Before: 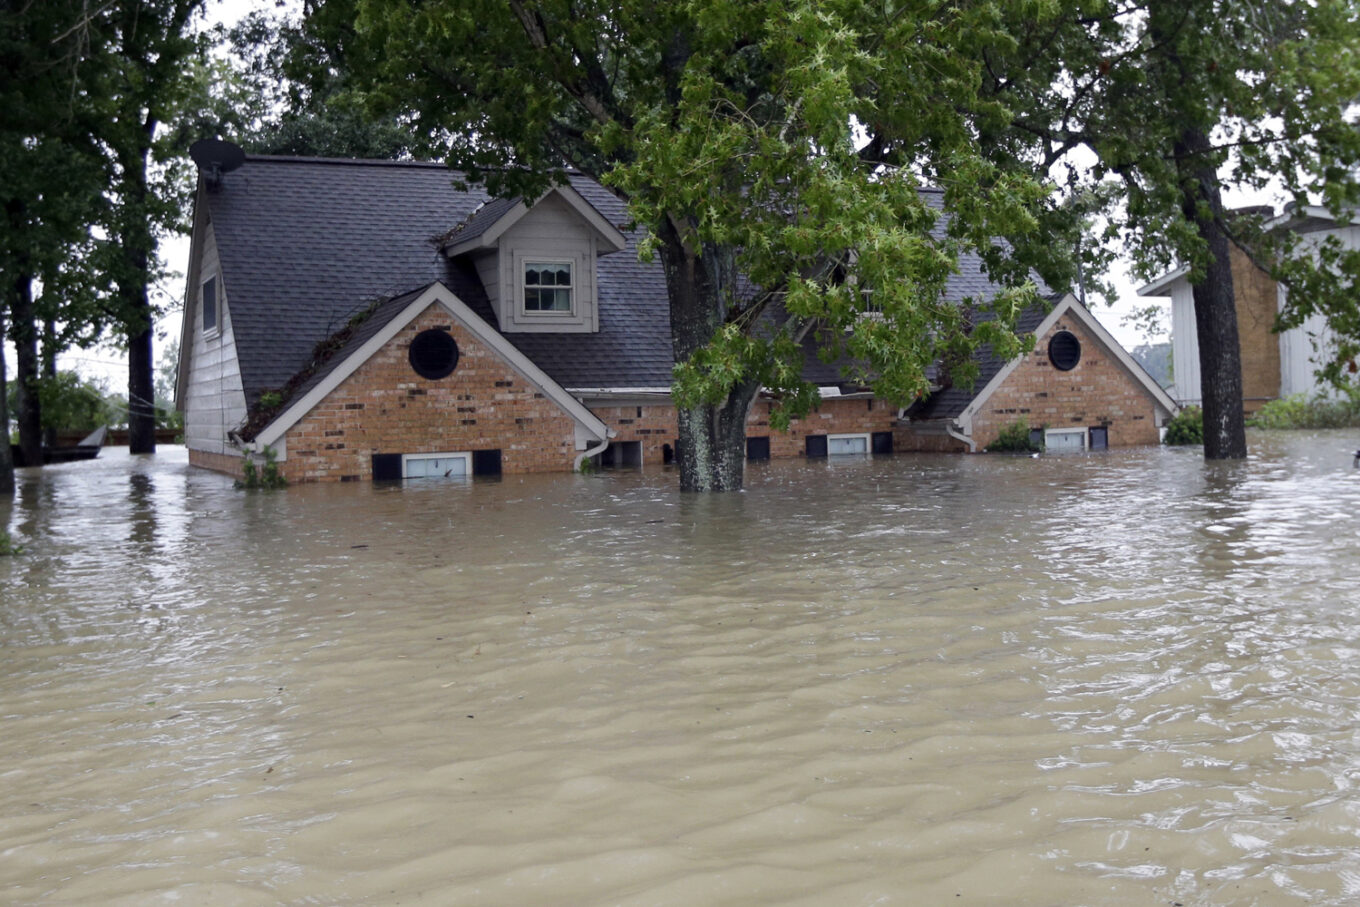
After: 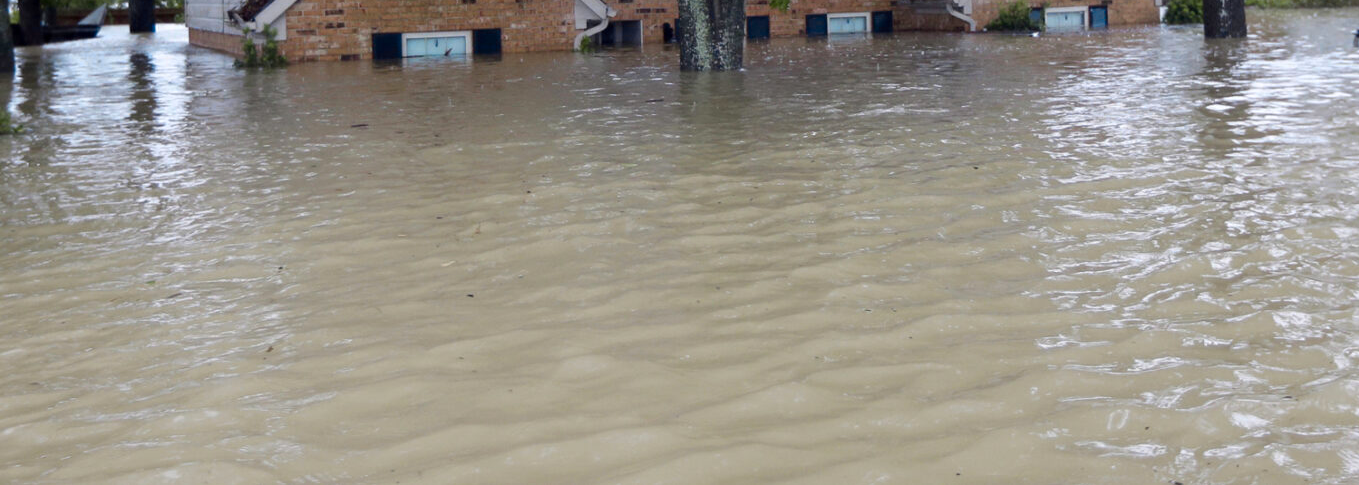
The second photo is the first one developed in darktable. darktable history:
crop and rotate: top 46.477%, right 0.008%
color zones: curves: ch0 [(0.254, 0.492) (0.724, 0.62)]; ch1 [(0.25, 0.528) (0.719, 0.796)]; ch2 [(0, 0.472) (0.25, 0.5) (0.73, 0.184)]
